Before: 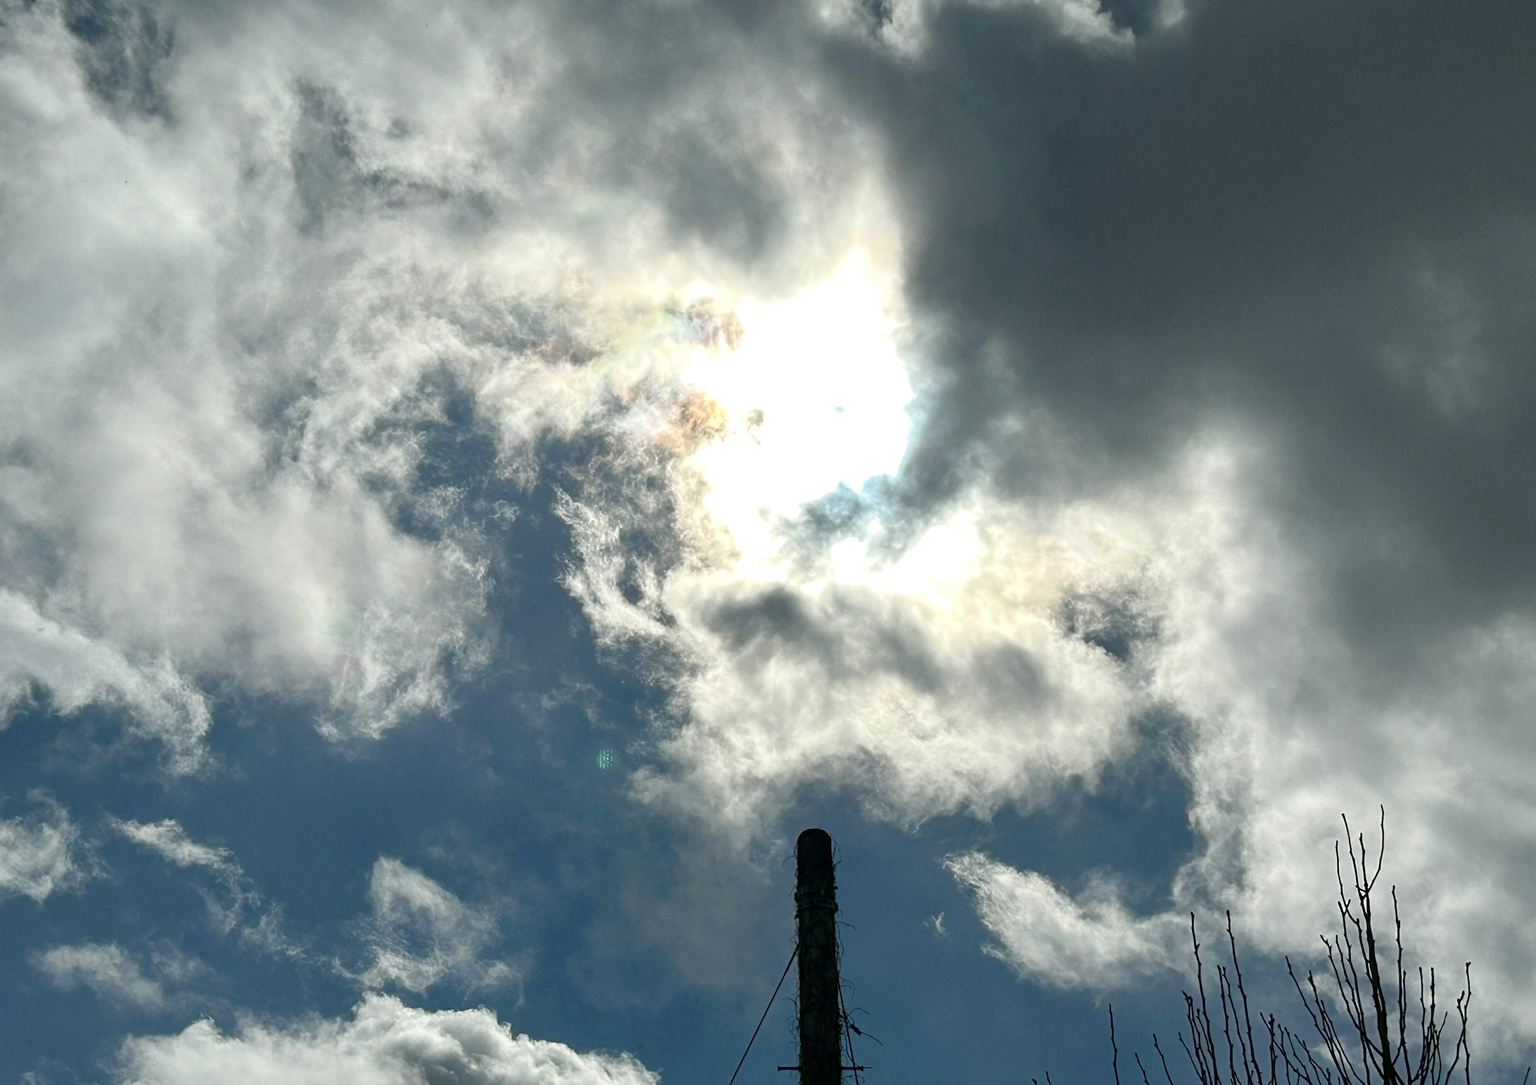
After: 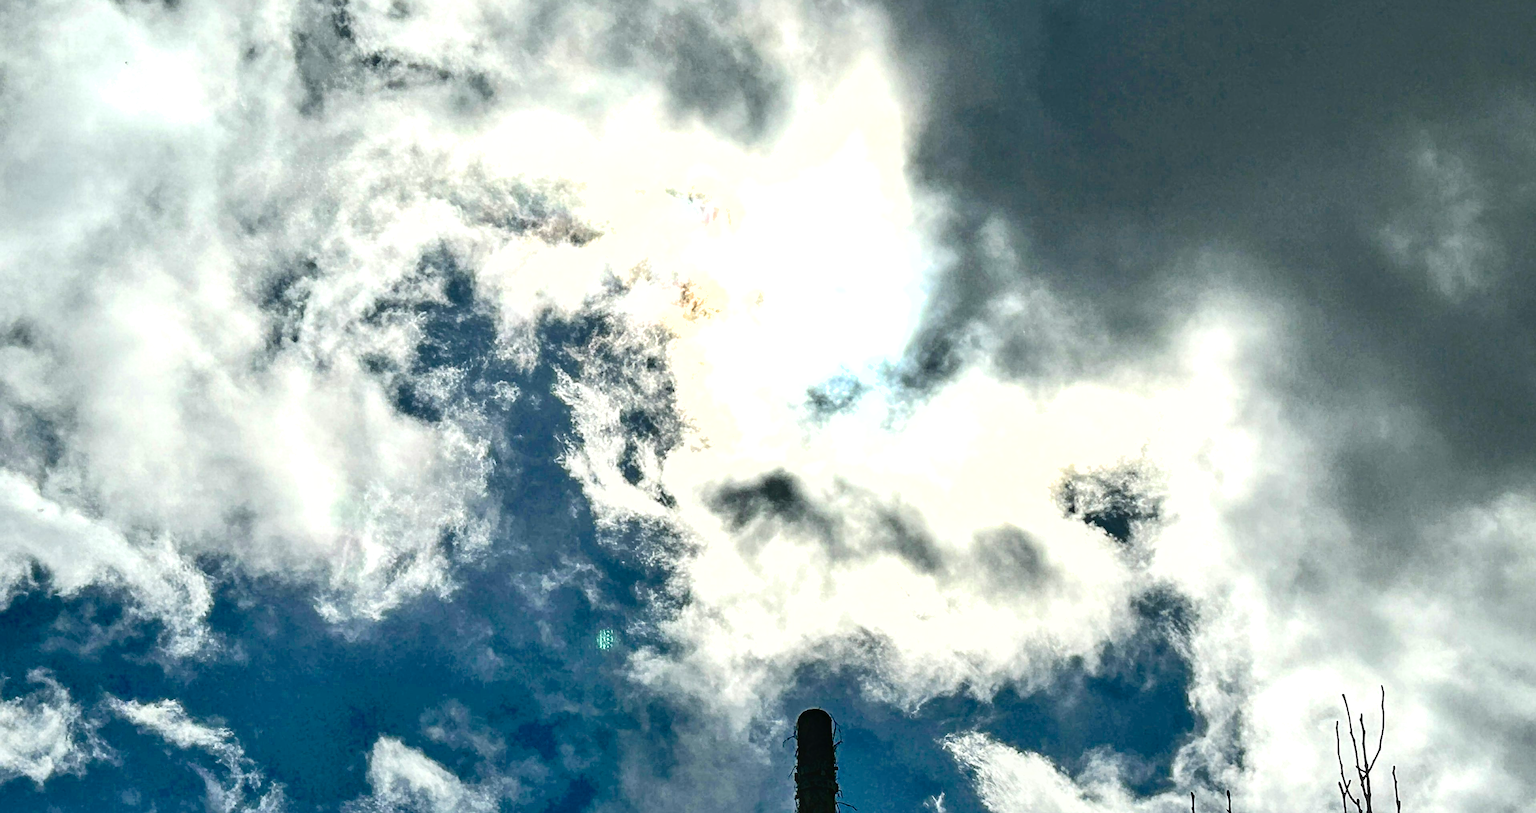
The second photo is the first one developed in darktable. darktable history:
crop: top 11.043%, bottom 13.923%
local contrast: on, module defaults
shadows and highlights: soften with gaussian
sharpen: on, module defaults
tone equalizer: -8 EV 0.022 EV, -7 EV -0.044 EV, -6 EV 0.049 EV, -5 EV 0.052 EV, -4 EV 0.311 EV, -3 EV 0.672 EV, -2 EV 0.576 EV, -1 EV 0.201 EV, +0 EV 0.033 EV, edges refinement/feathering 500, mask exposure compensation -1.57 EV, preserve details no
contrast brightness saturation: contrast 0.143
color balance rgb: shadows lift › chroma 1%, shadows lift › hue 113.54°, global offset › luminance 0.472%, perceptual saturation grading › global saturation 20%, perceptual saturation grading › highlights -25.202%, perceptual saturation grading › shadows 49.315%, global vibrance 6.704%, contrast 12.124%, saturation formula JzAzBz (2021)
